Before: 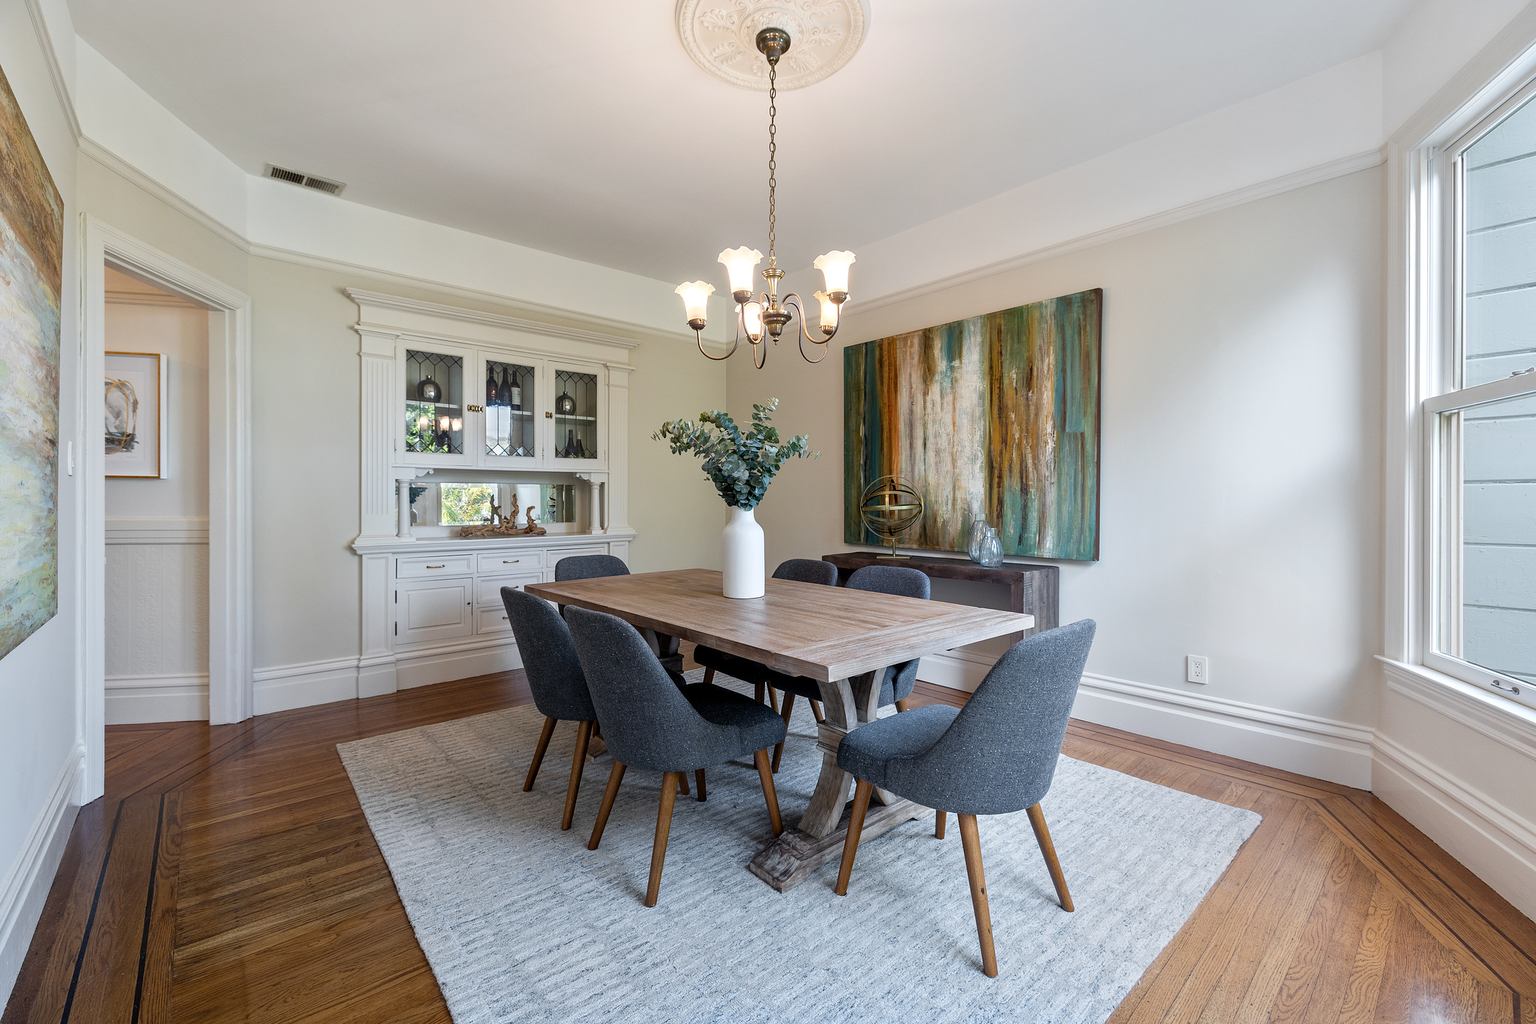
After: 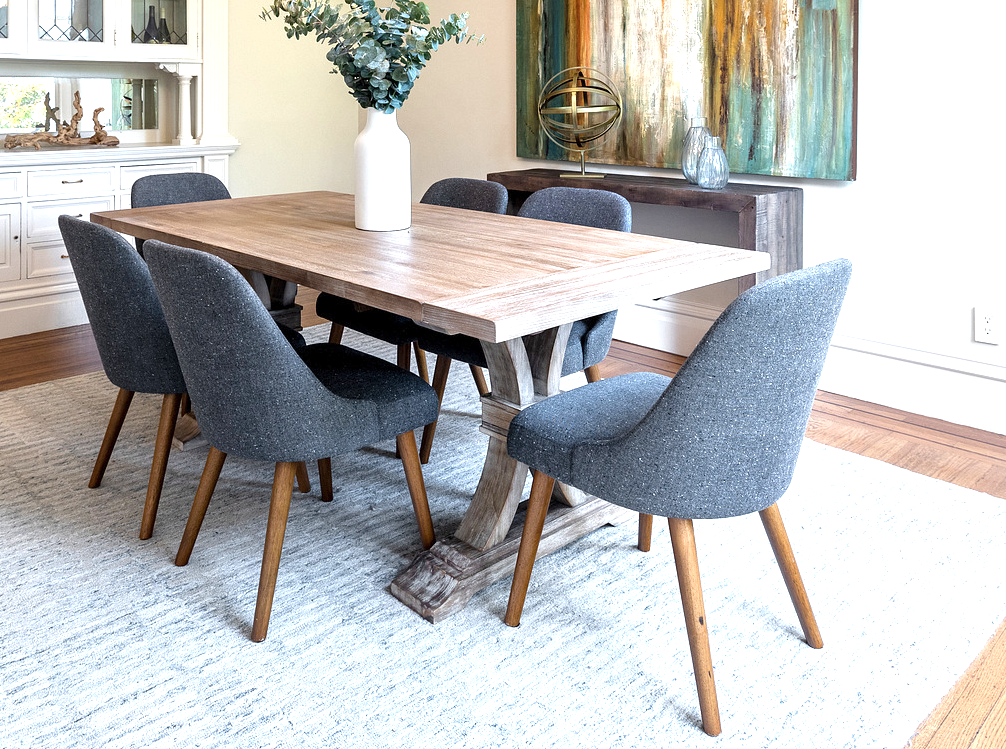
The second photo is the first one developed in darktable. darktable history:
contrast brightness saturation: saturation -0.063
exposure: exposure 1.165 EV, compensate exposure bias true, compensate highlight preservation false
crop: left 29.772%, top 41.583%, right 21.088%, bottom 3.494%
